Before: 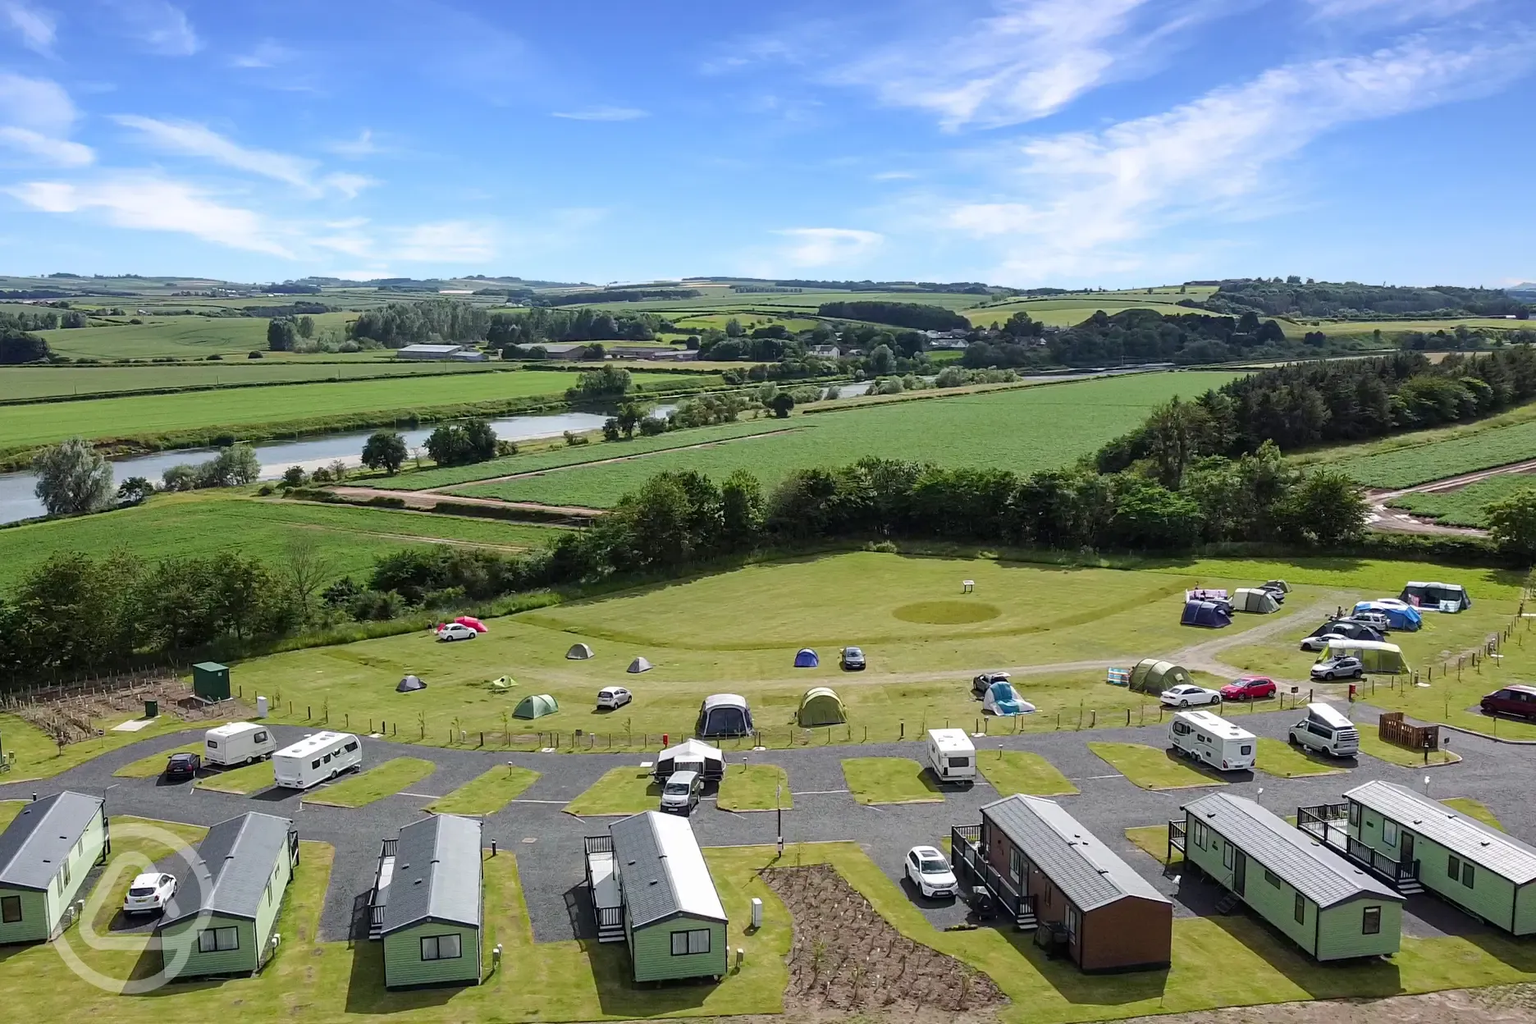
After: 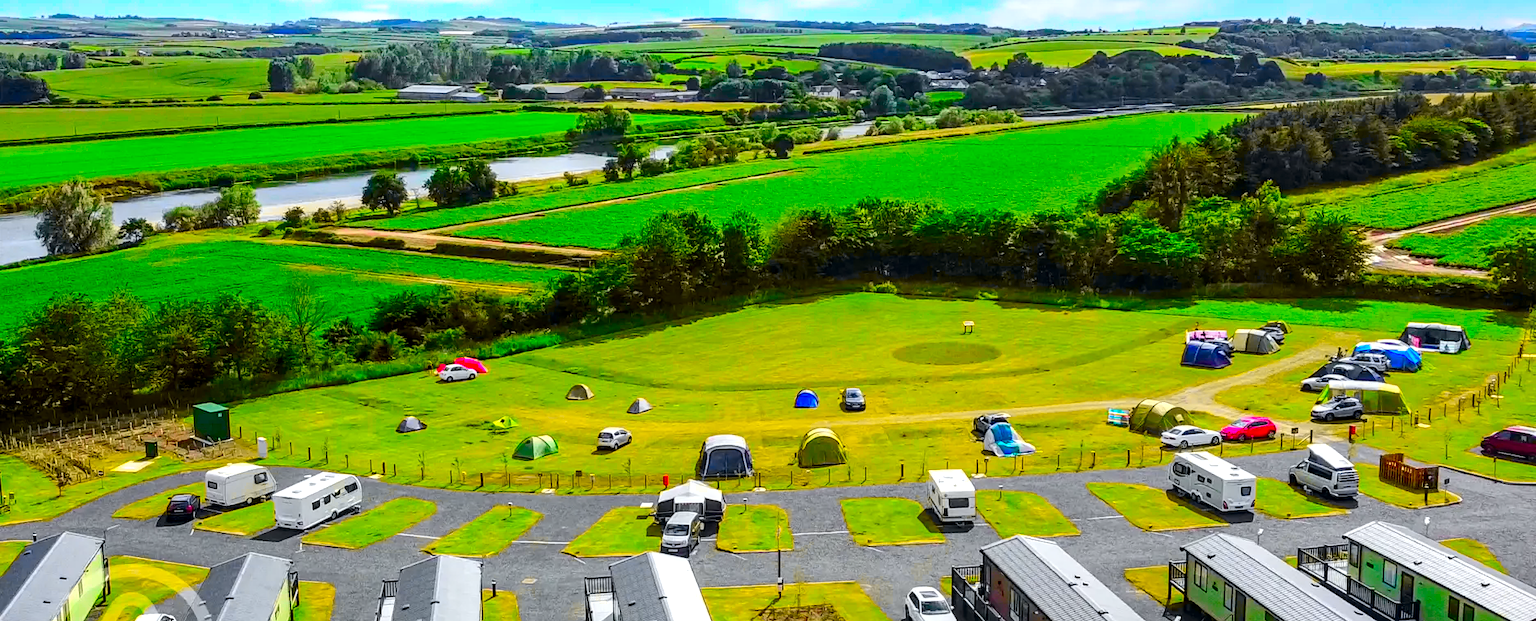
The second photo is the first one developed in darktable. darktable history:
color correction: highlights b* 0.014, saturation 2.99
tone curve: curves: ch0 [(0, 0) (0.071, 0.058) (0.266, 0.268) (0.498, 0.542) (0.766, 0.807) (1, 0.983)]; ch1 [(0, 0) (0.346, 0.307) (0.408, 0.387) (0.463, 0.465) (0.482, 0.493) (0.502, 0.499) (0.517, 0.505) (0.55, 0.554) (0.597, 0.61) (0.651, 0.698) (1, 1)]; ch2 [(0, 0) (0.346, 0.34) (0.434, 0.46) (0.485, 0.494) (0.5, 0.498) (0.509, 0.517) (0.526, 0.539) (0.583, 0.603) (0.625, 0.659) (1, 1)], color space Lab, independent channels, preserve colors none
exposure: exposure 0.2 EV, compensate highlight preservation false
crop and rotate: top 25.347%, bottom 13.926%
local contrast: detail 130%
